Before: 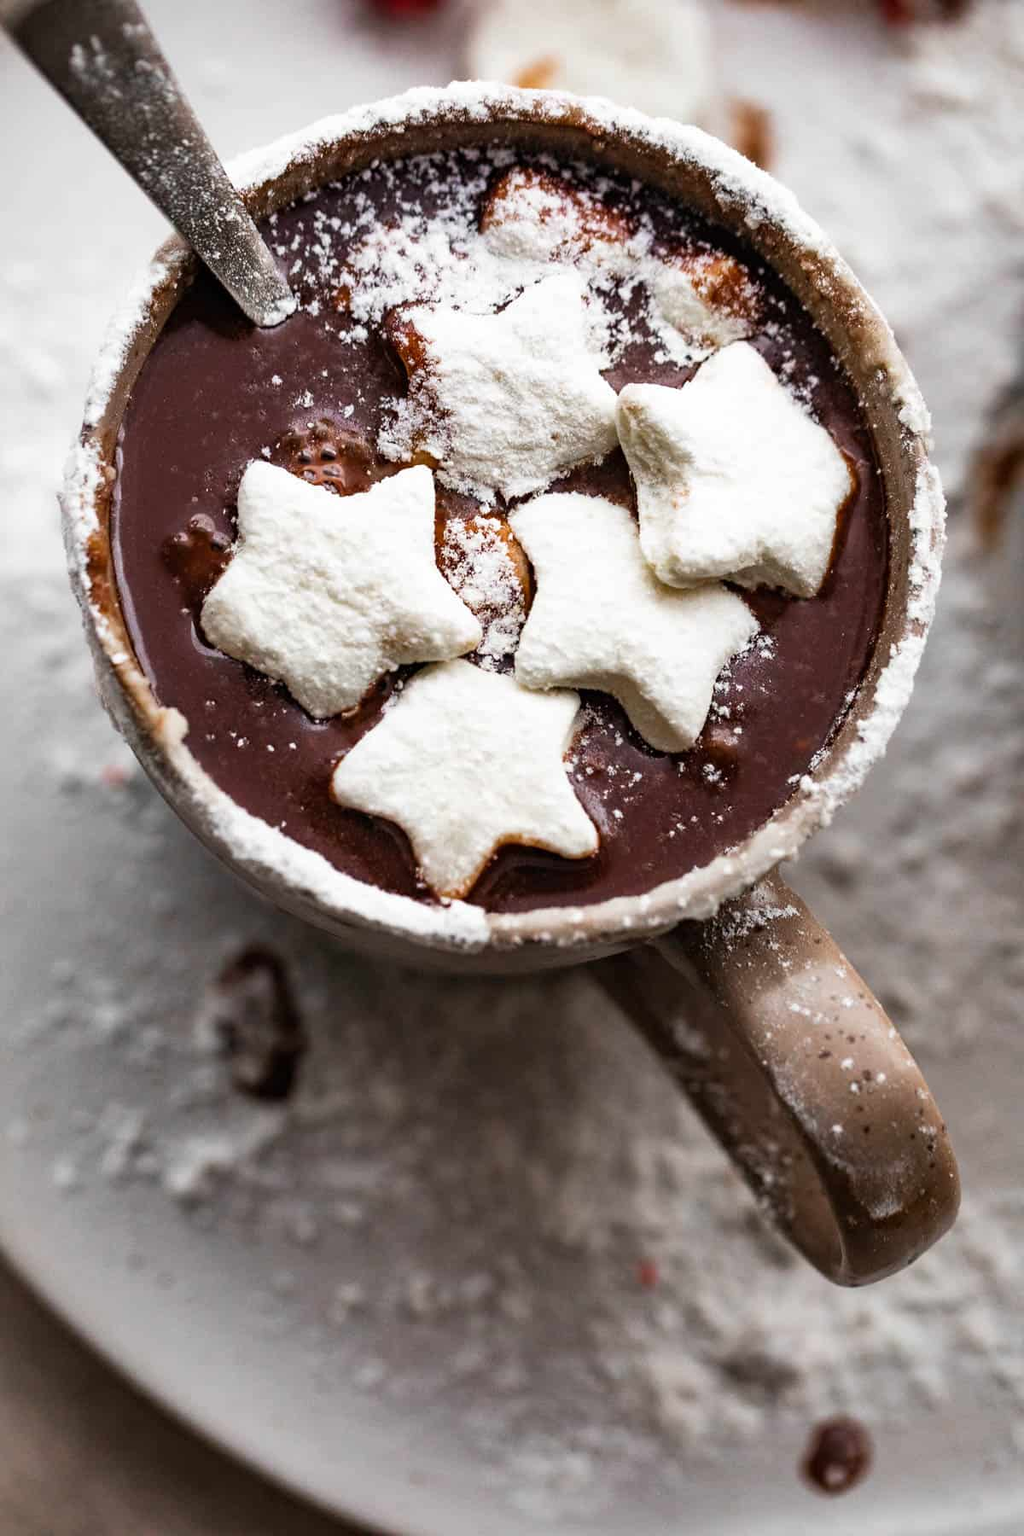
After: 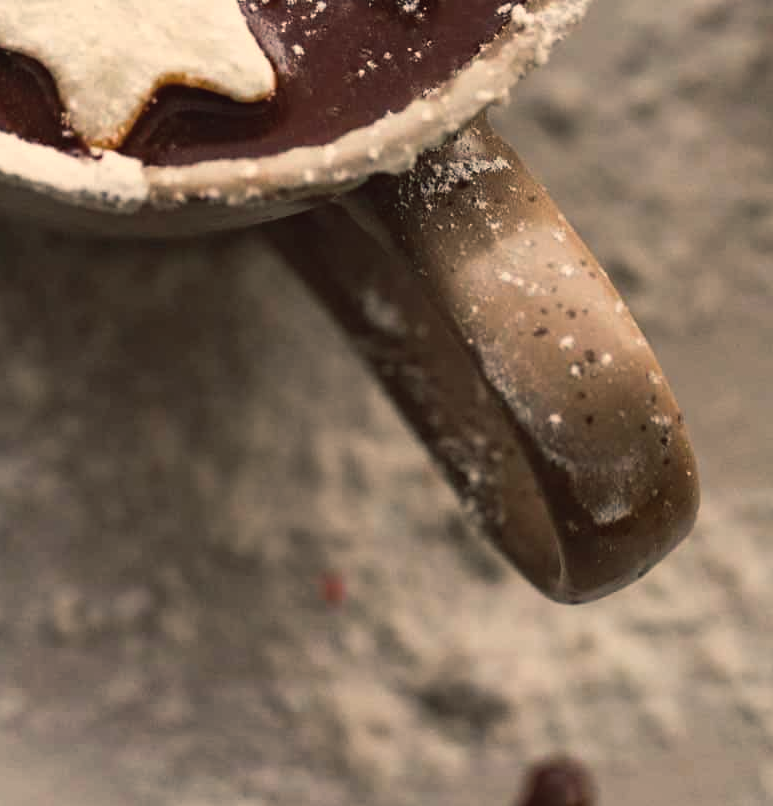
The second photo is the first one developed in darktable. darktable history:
color balance rgb: shadows lift › chroma 5.41%, shadows lift › hue 240°, highlights gain › chroma 3.74%, highlights gain › hue 60°, saturation formula JzAzBz (2021)
color balance: lift [1.005, 1.002, 0.998, 0.998], gamma [1, 1.021, 1.02, 0.979], gain [0.923, 1.066, 1.056, 0.934]
crop and rotate: left 35.509%, top 50.238%, bottom 4.934%
